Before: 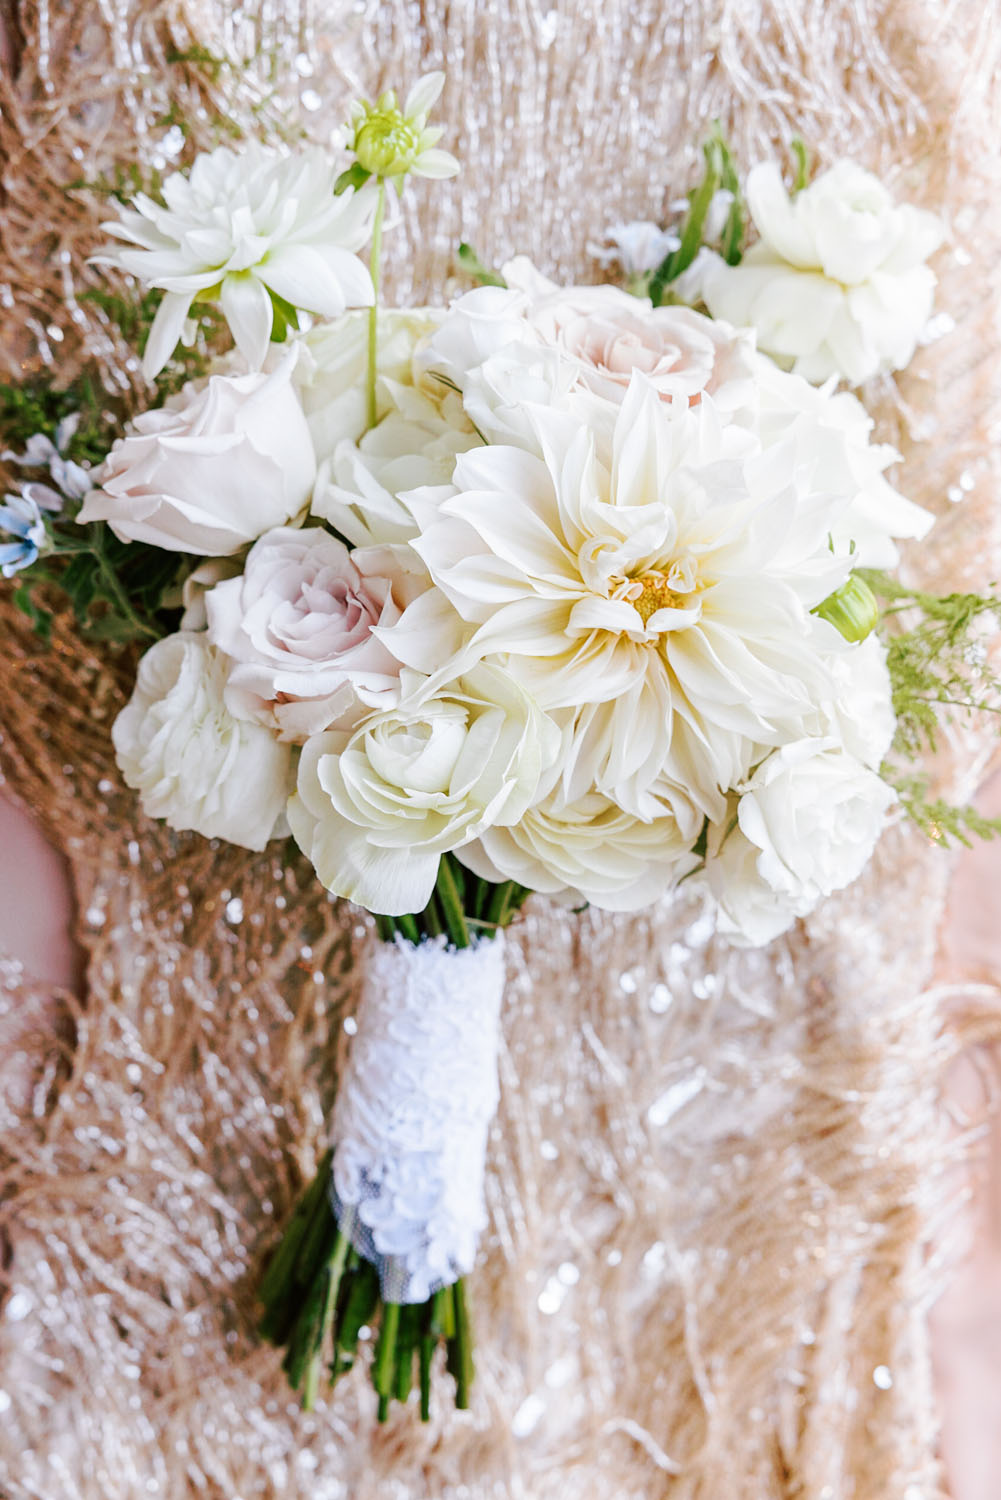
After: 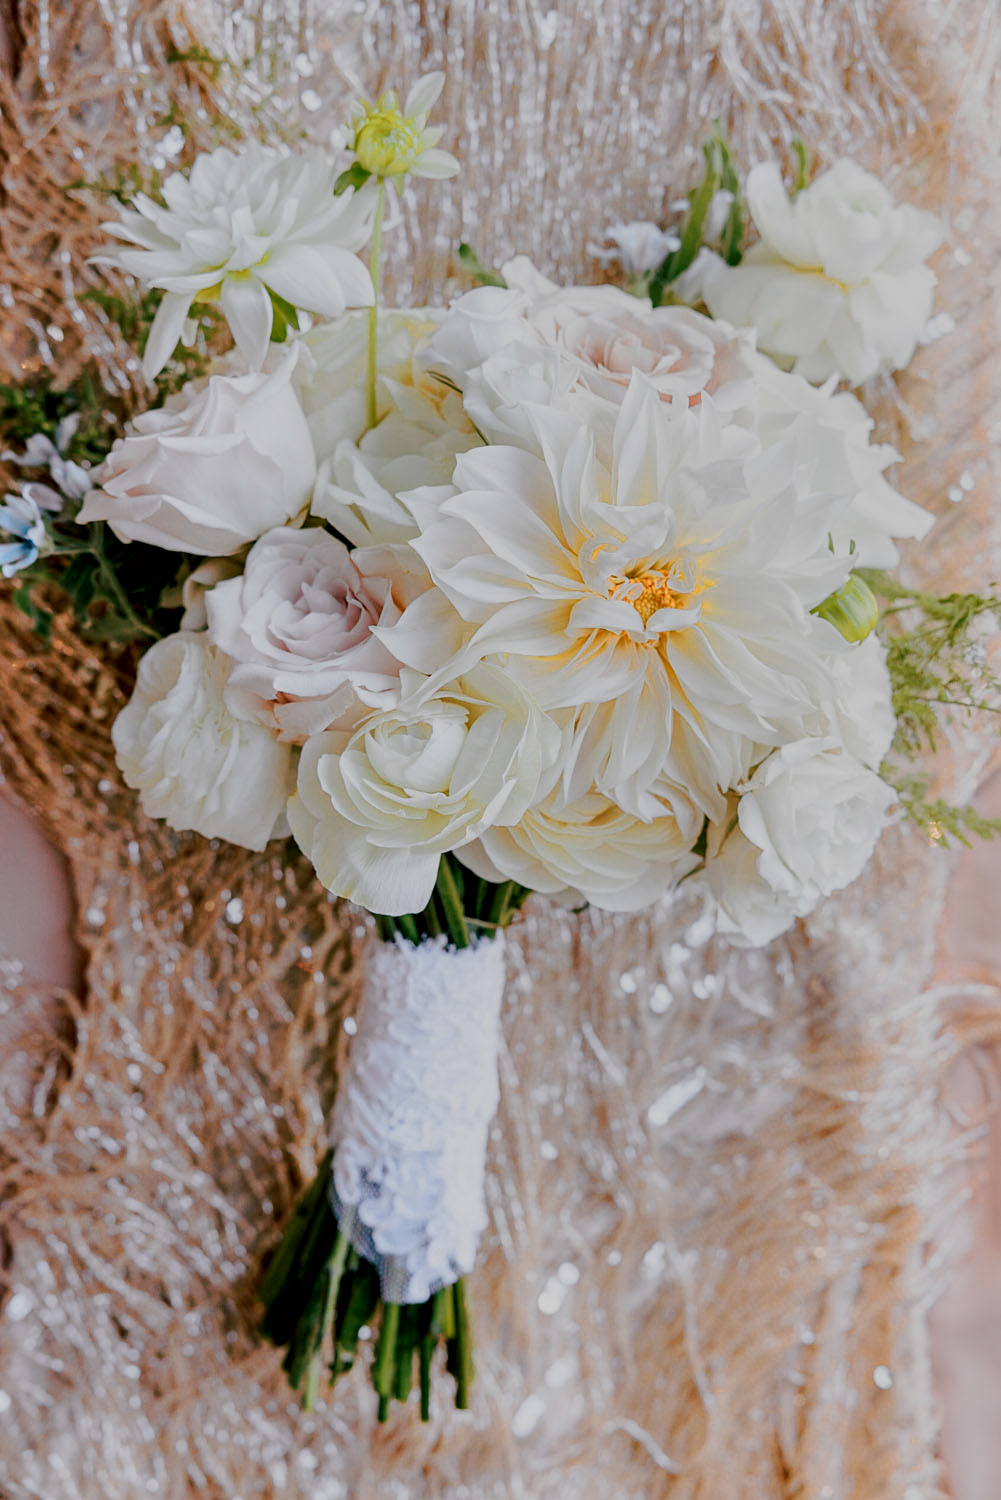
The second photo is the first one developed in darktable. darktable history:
exposure: black level correction 0.009, exposure -0.637 EV, compensate highlight preservation false
shadows and highlights: low approximation 0.01, soften with gaussian
color zones: curves: ch0 [(0.018, 0.548) (0.197, 0.654) (0.425, 0.447) (0.605, 0.658) (0.732, 0.579)]; ch1 [(0.105, 0.531) (0.224, 0.531) (0.386, 0.39) (0.618, 0.456) (0.732, 0.456) (0.956, 0.421)]; ch2 [(0.039, 0.583) (0.215, 0.465) (0.399, 0.544) (0.465, 0.548) (0.614, 0.447) (0.724, 0.43) (0.882, 0.623) (0.956, 0.632)]
